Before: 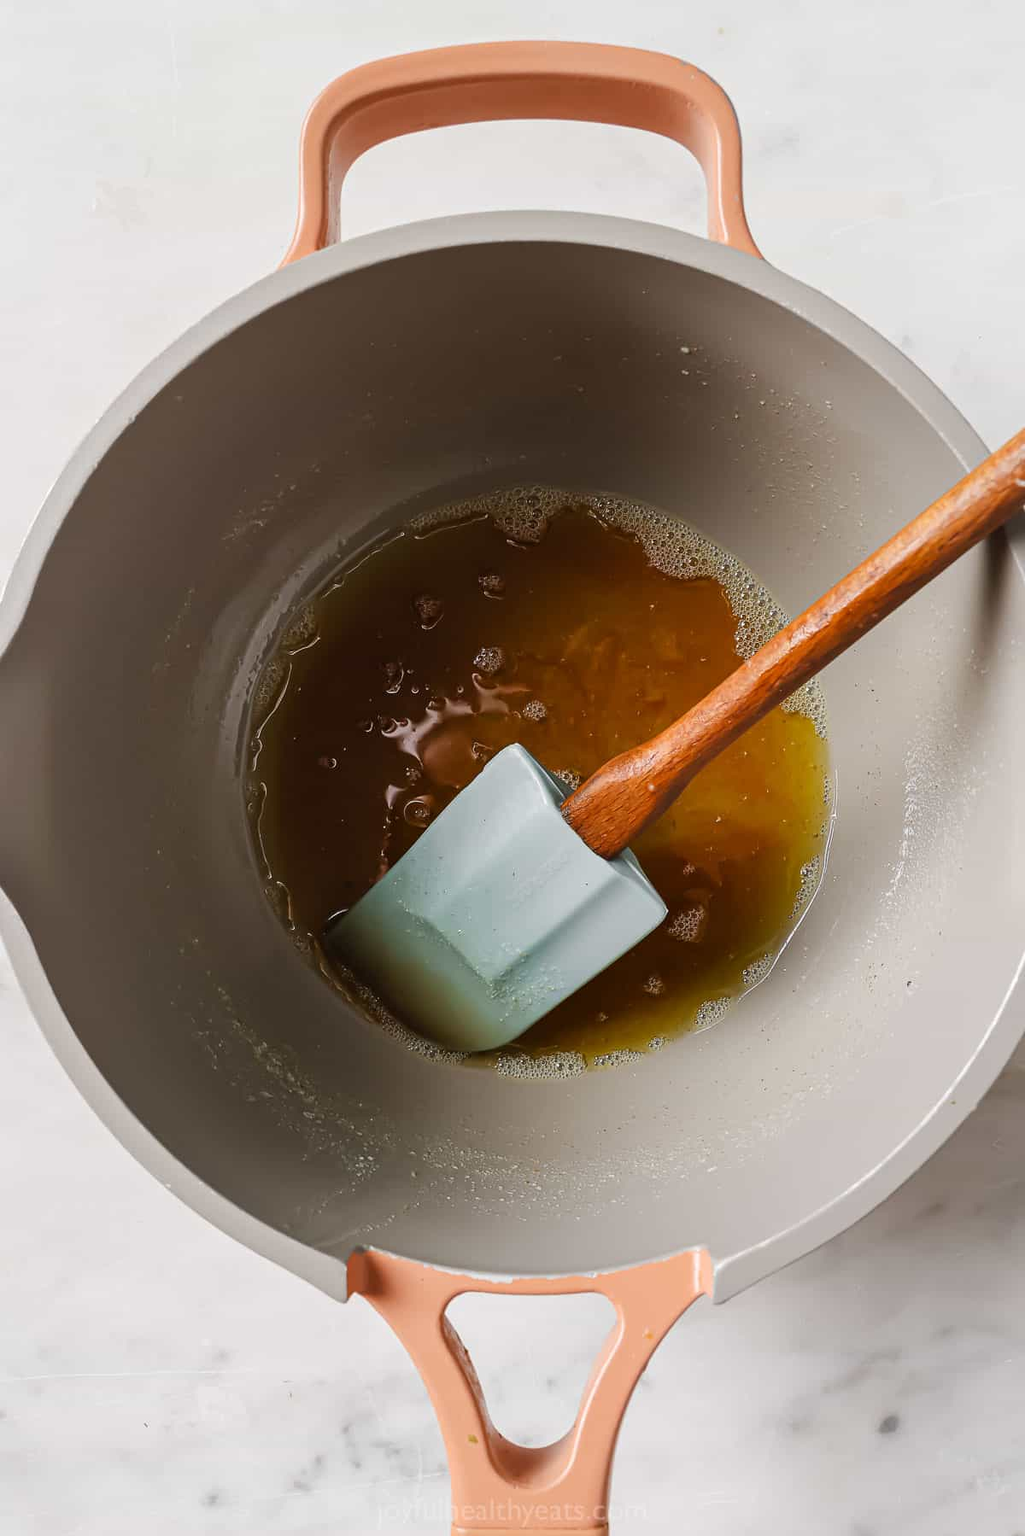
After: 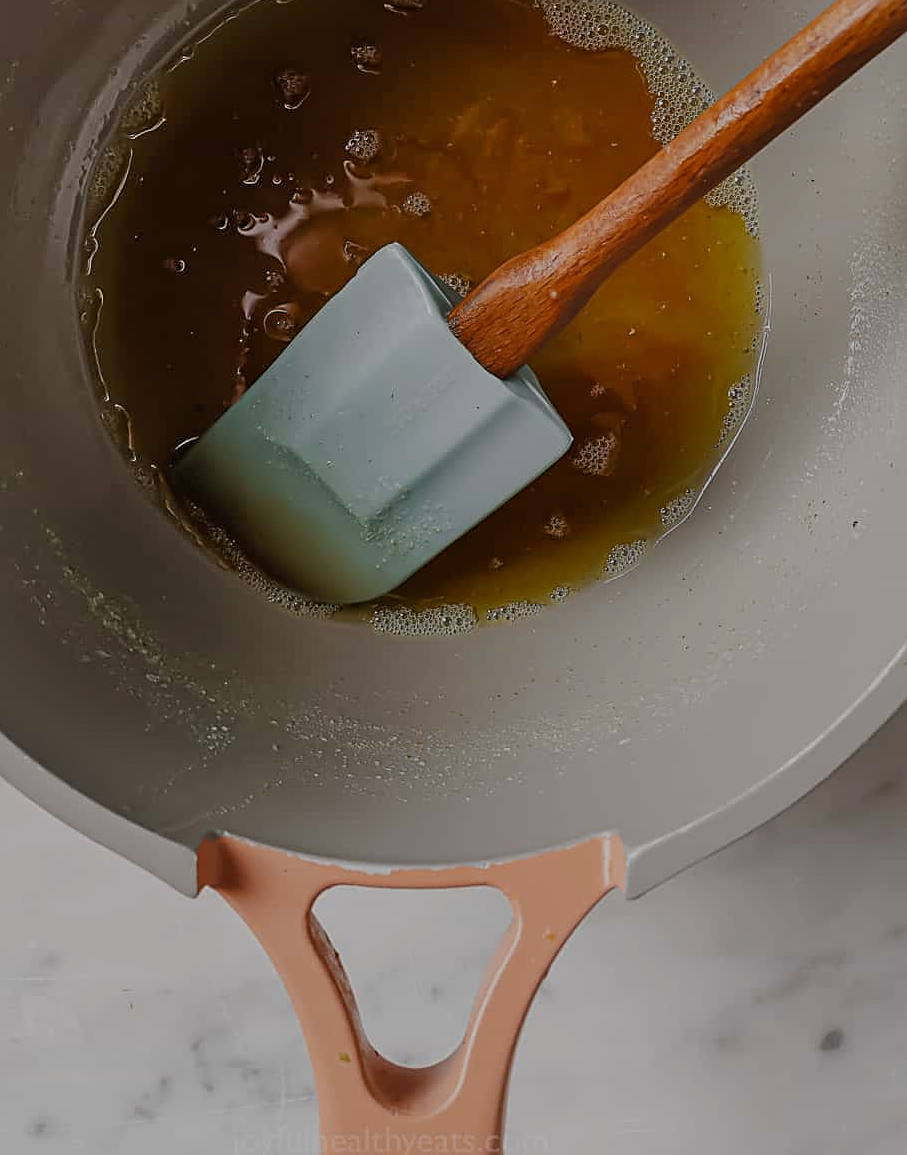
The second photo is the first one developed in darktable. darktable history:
tone equalizer: -8 EV -0.009 EV, -7 EV 0.021 EV, -6 EV -0.007 EV, -5 EV 0.007 EV, -4 EV -0.04 EV, -3 EV -0.229 EV, -2 EV -0.685 EV, -1 EV -0.963 EV, +0 EV -0.942 EV
crop and rotate: left 17.47%, top 34.94%, right 6.918%, bottom 0.834%
sharpen: on, module defaults
filmic rgb: black relative exposure -11.38 EV, white relative exposure 3.24 EV, hardness 6.76
